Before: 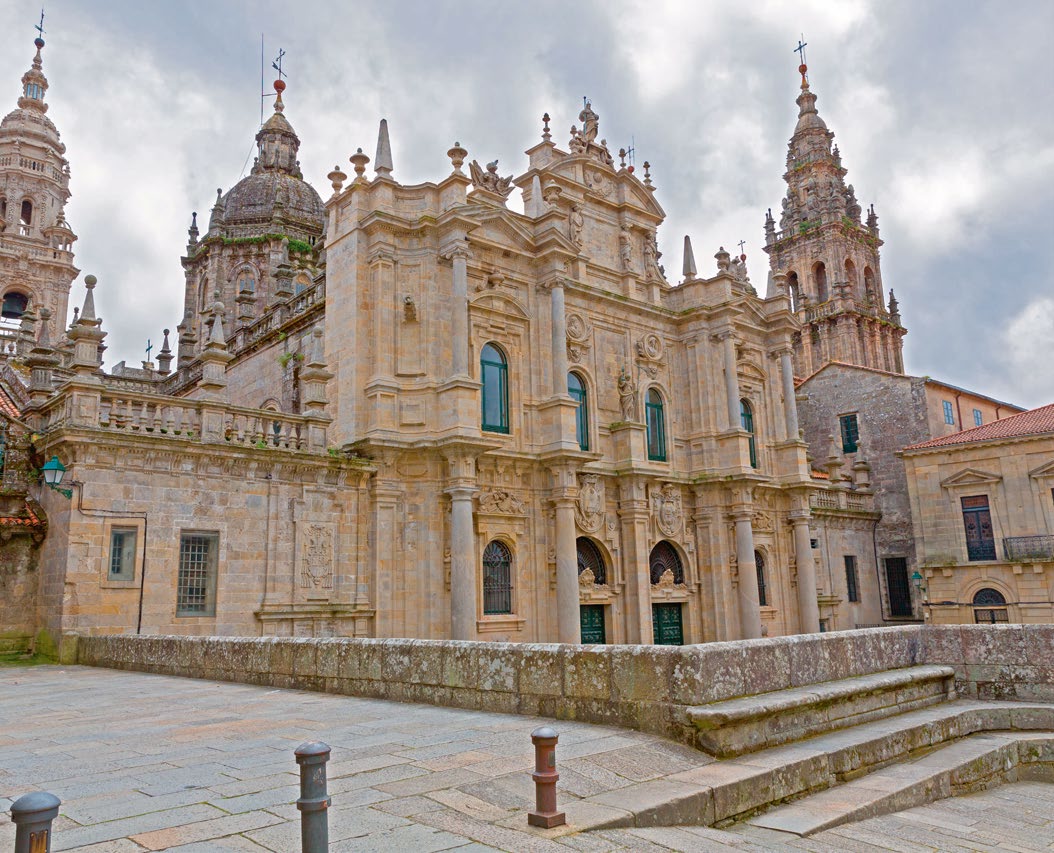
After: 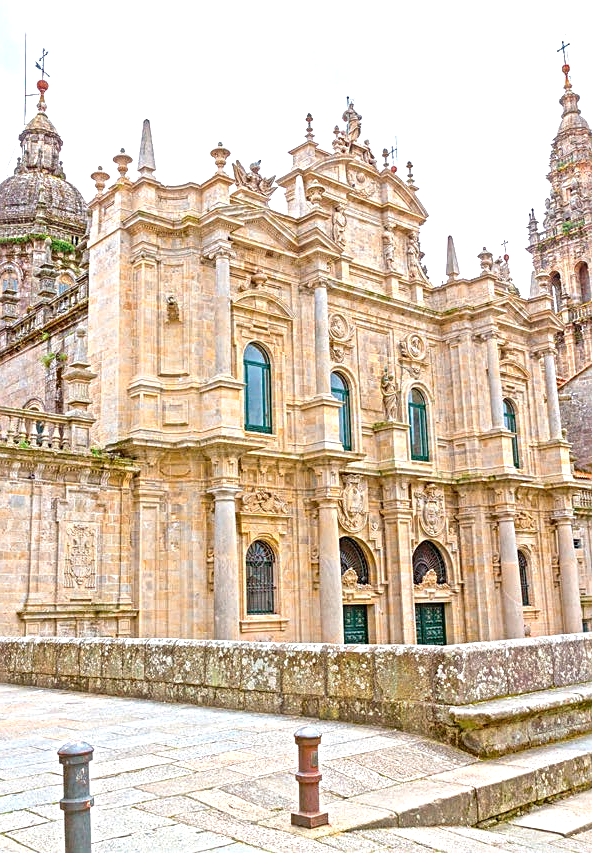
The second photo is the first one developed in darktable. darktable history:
sharpen: on, module defaults
exposure: exposure 1.15 EV, compensate highlight preservation false
local contrast: on, module defaults
crop and rotate: left 22.516%, right 21.234%
